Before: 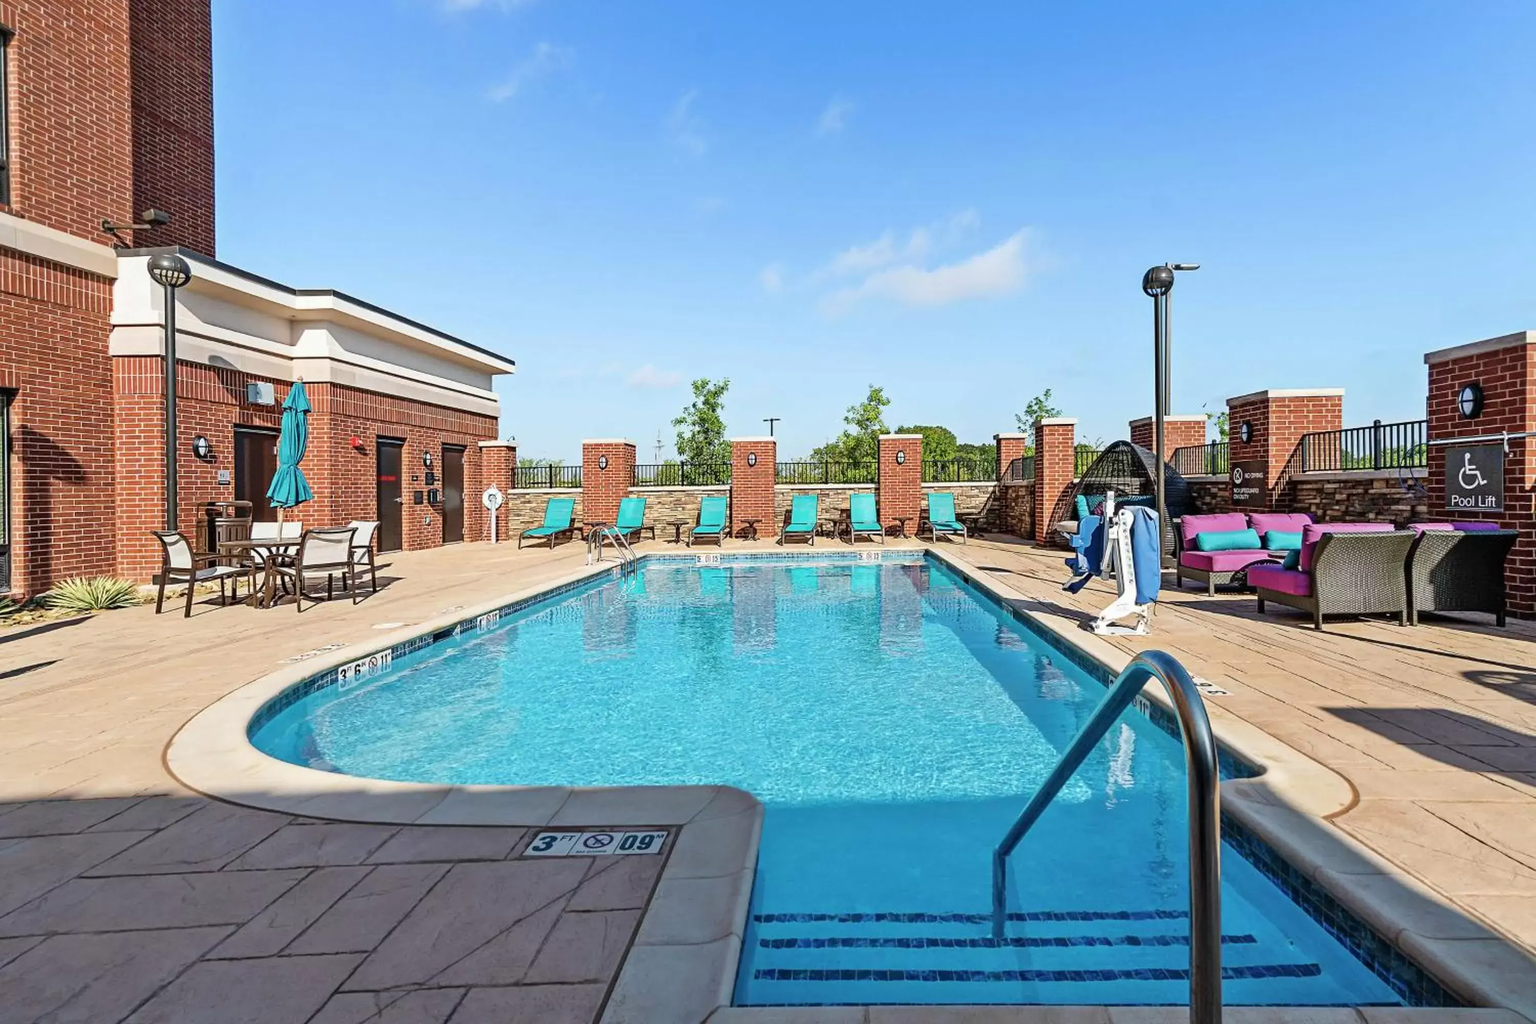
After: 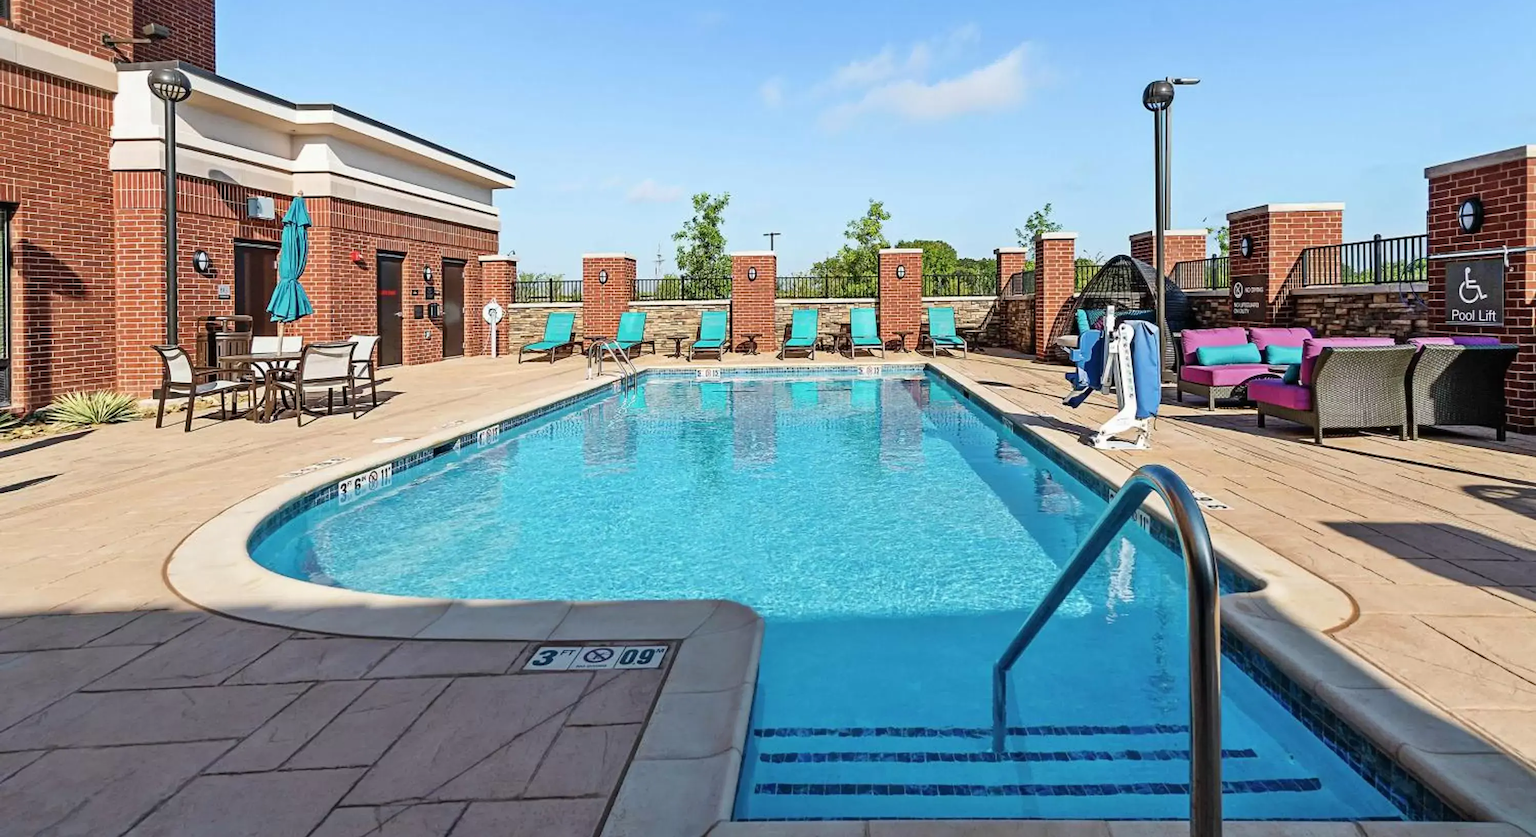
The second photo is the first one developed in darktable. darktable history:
crop and rotate: top 18.172%
